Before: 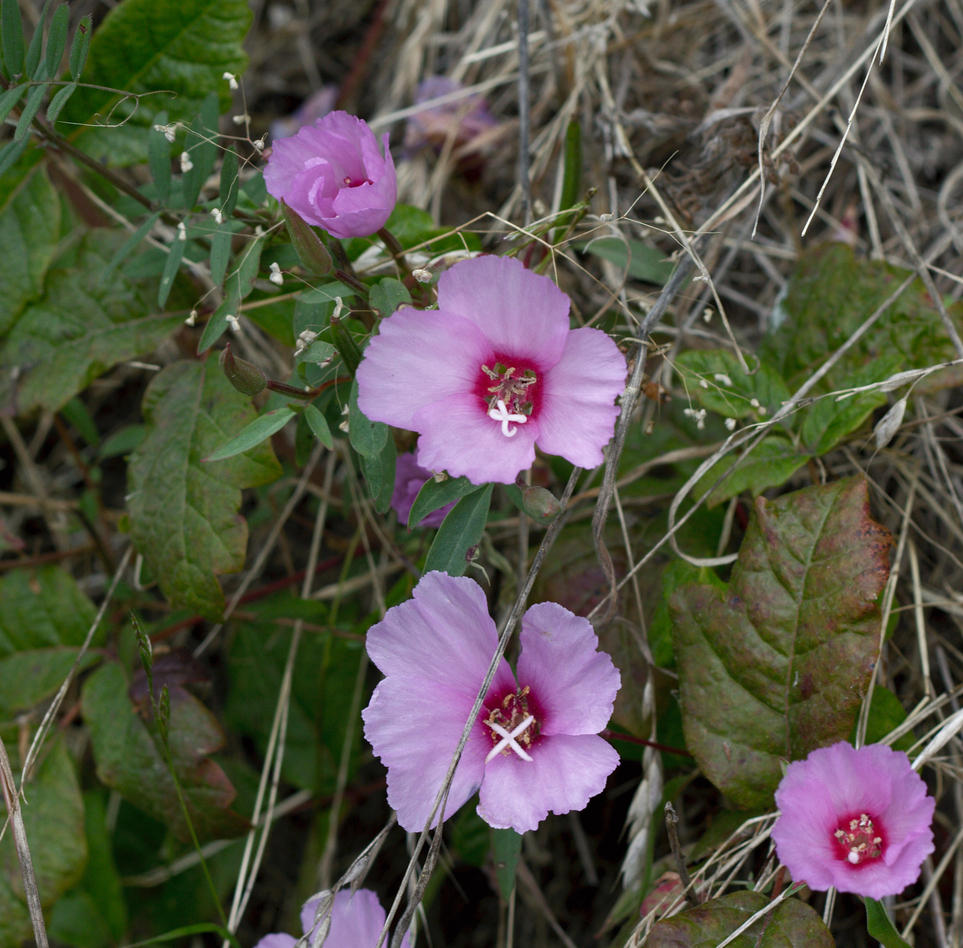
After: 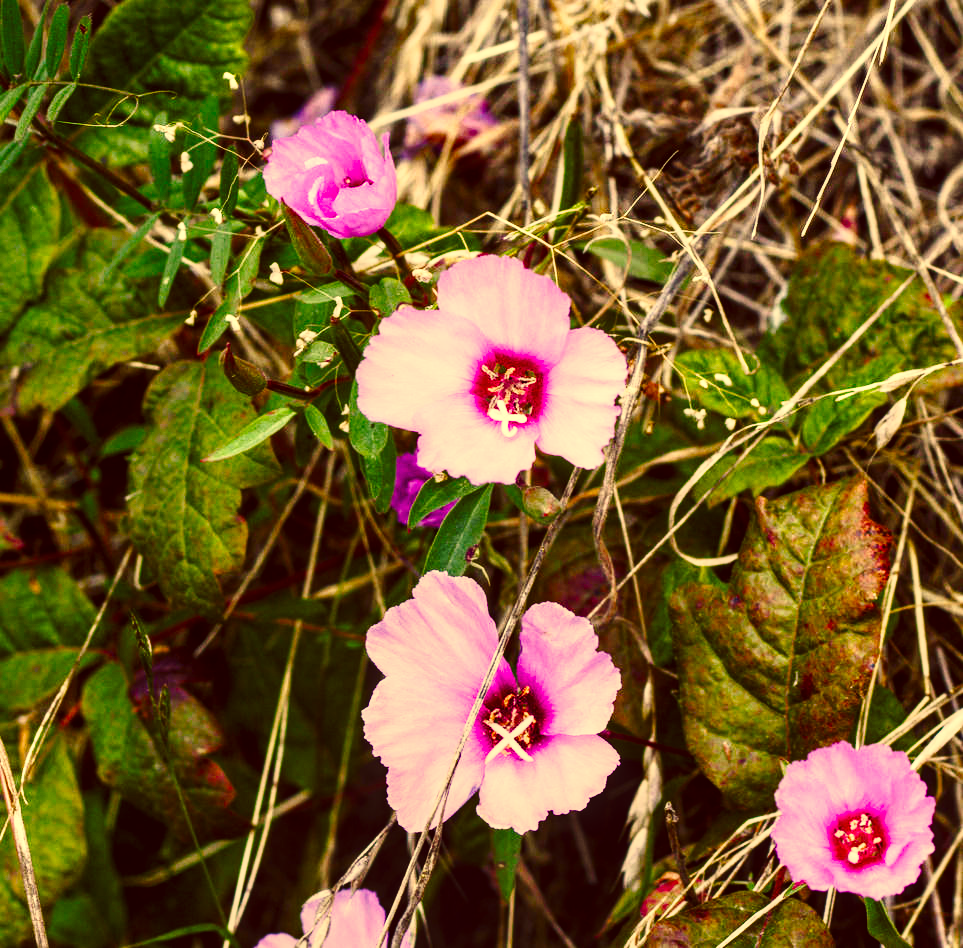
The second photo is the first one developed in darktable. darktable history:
tone equalizer: -8 EV -0.769 EV, -7 EV -0.686 EV, -6 EV -0.581 EV, -5 EV -0.383 EV, -3 EV 0.39 EV, -2 EV 0.6 EV, -1 EV 0.675 EV, +0 EV 0.744 EV, edges refinement/feathering 500, mask exposure compensation -1.57 EV, preserve details no
local contrast: on, module defaults
color balance rgb: shadows lift › luminance -20.349%, power › hue 307.79°, highlights gain › luminance 17.116%, highlights gain › chroma 2.862%, highlights gain › hue 260.29°, linear chroma grading › global chroma 19.362%, perceptual saturation grading › global saturation 45.494%, perceptual saturation grading › highlights -49.54%, perceptual saturation grading › shadows 29.678%
base curve: curves: ch0 [(0, 0) (0.028, 0.03) (0.121, 0.232) (0.46, 0.748) (0.859, 0.968) (1, 1)], preserve colors none
color correction: highlights a* 9.87, highlights b* 38.26, shadows a* 14.84, shadows b* 3.15
